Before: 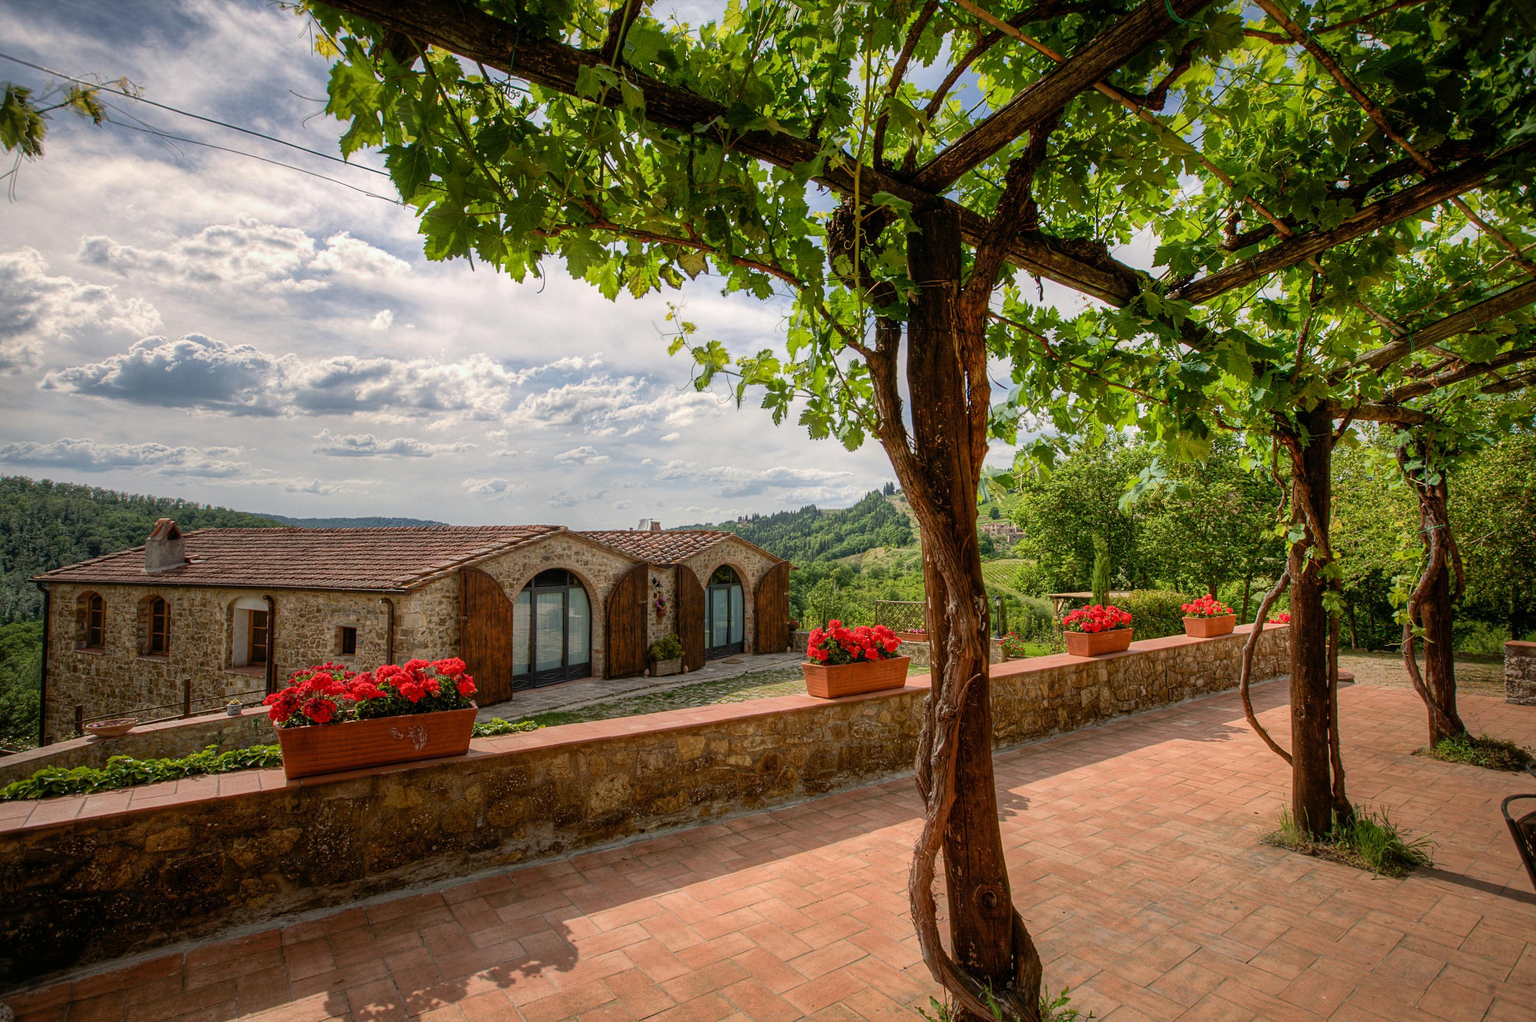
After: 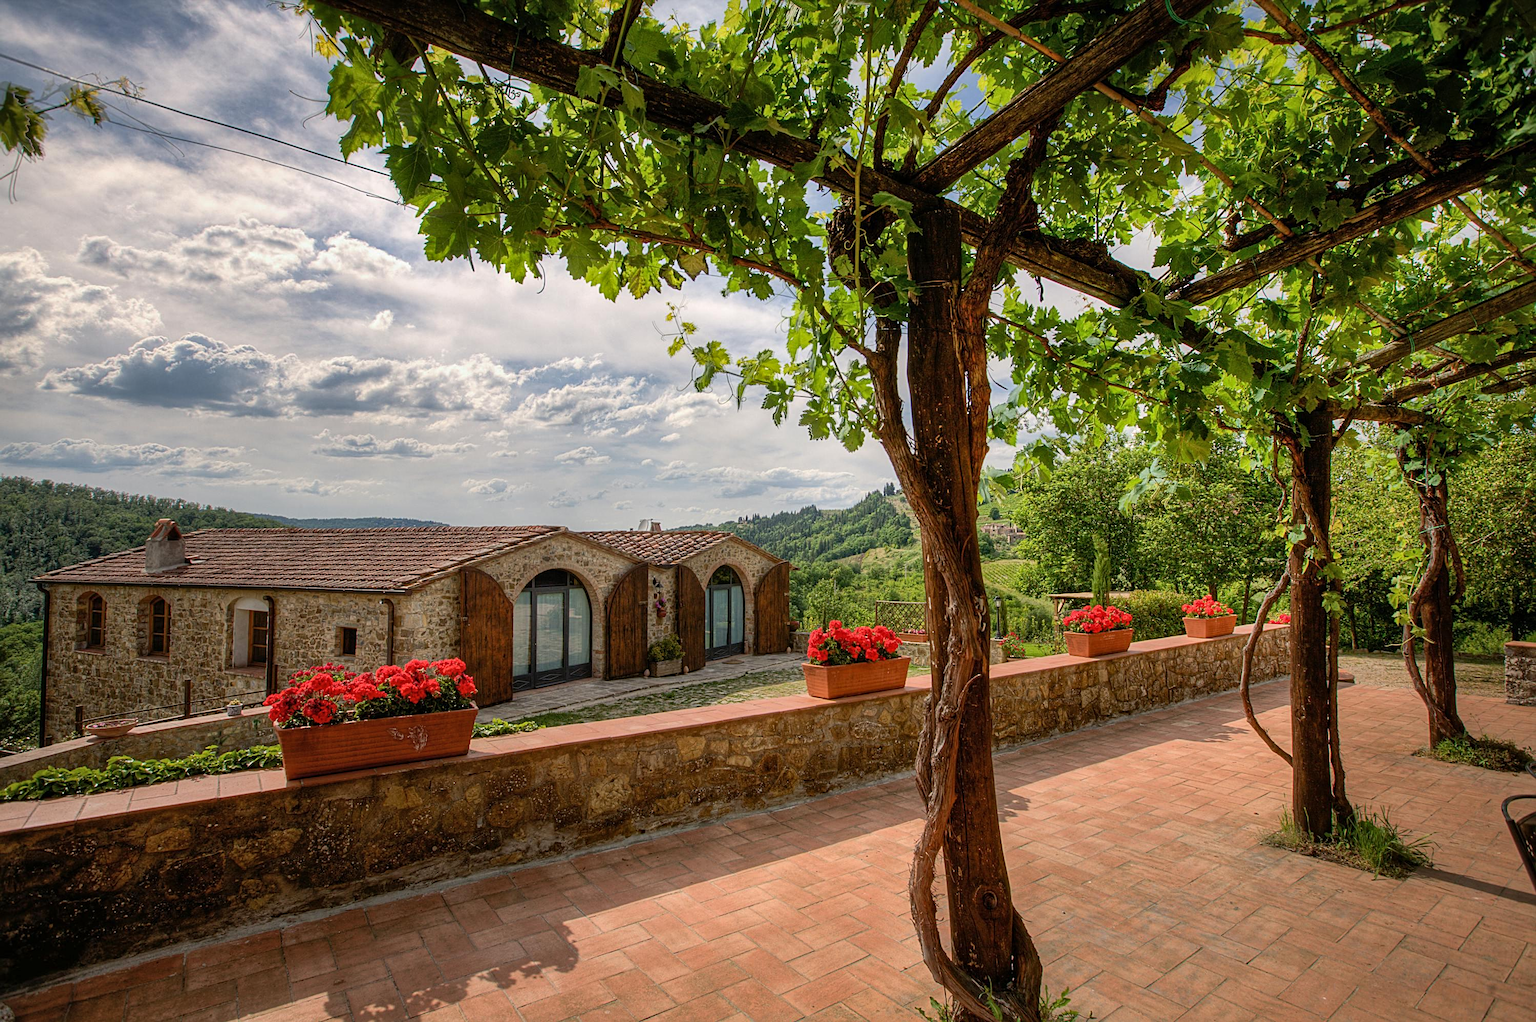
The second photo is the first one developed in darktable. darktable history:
sharpen: radius 2.48, amount 0.319
shadows and highlights: shadows 31.78, highlights -32.46, soften with gaussian
